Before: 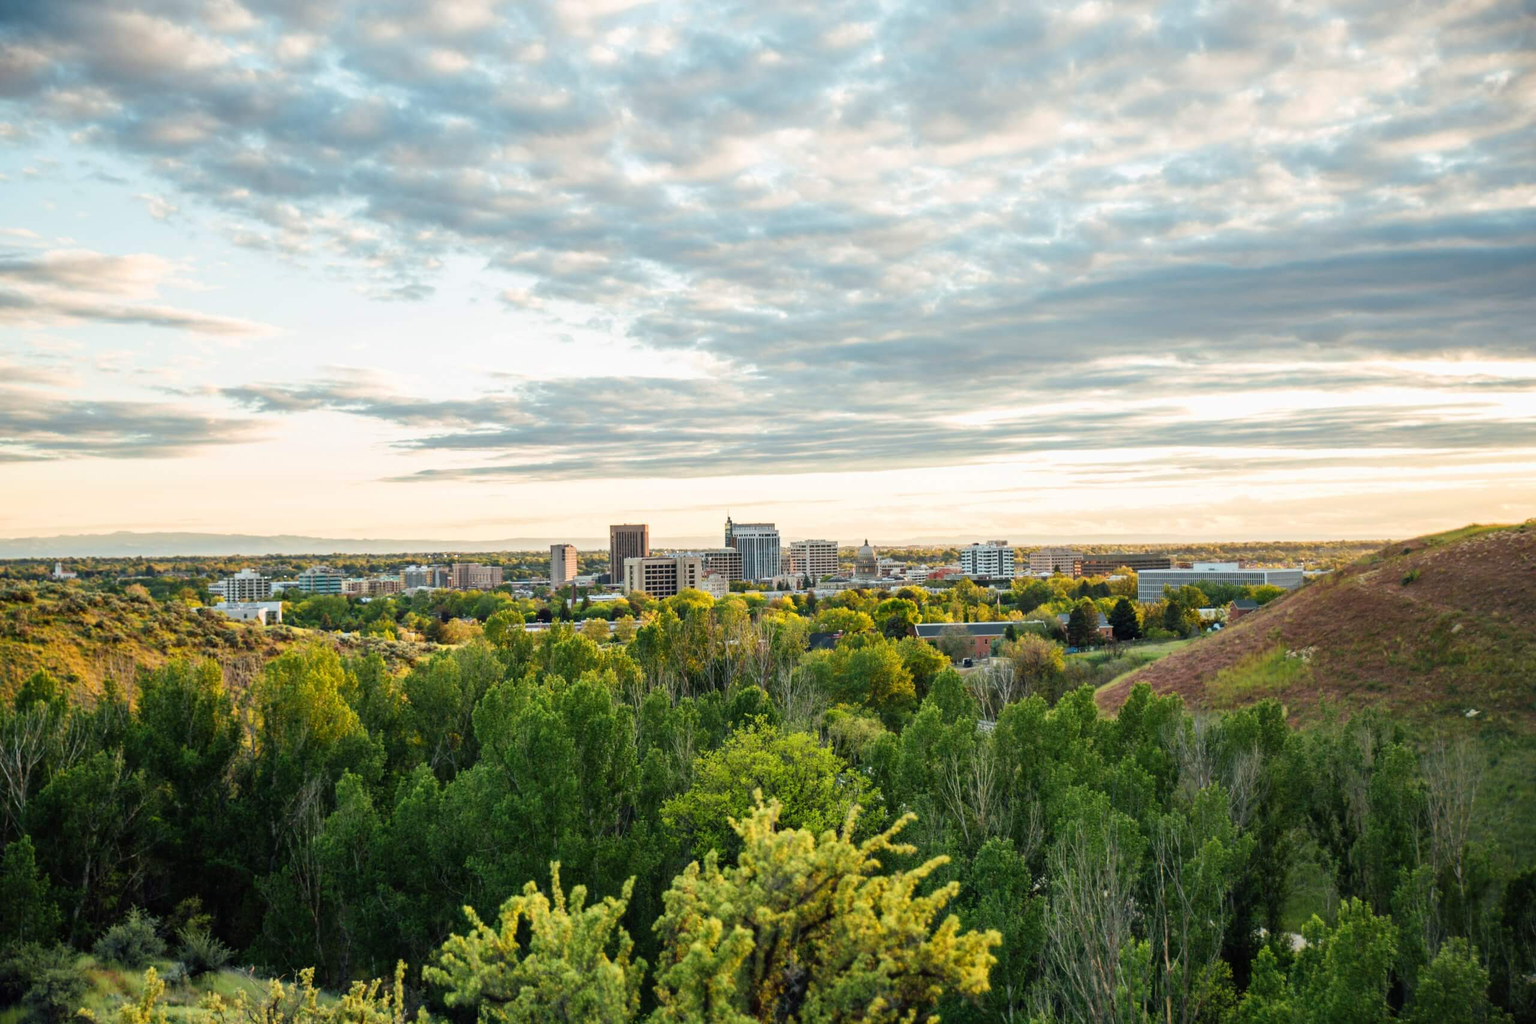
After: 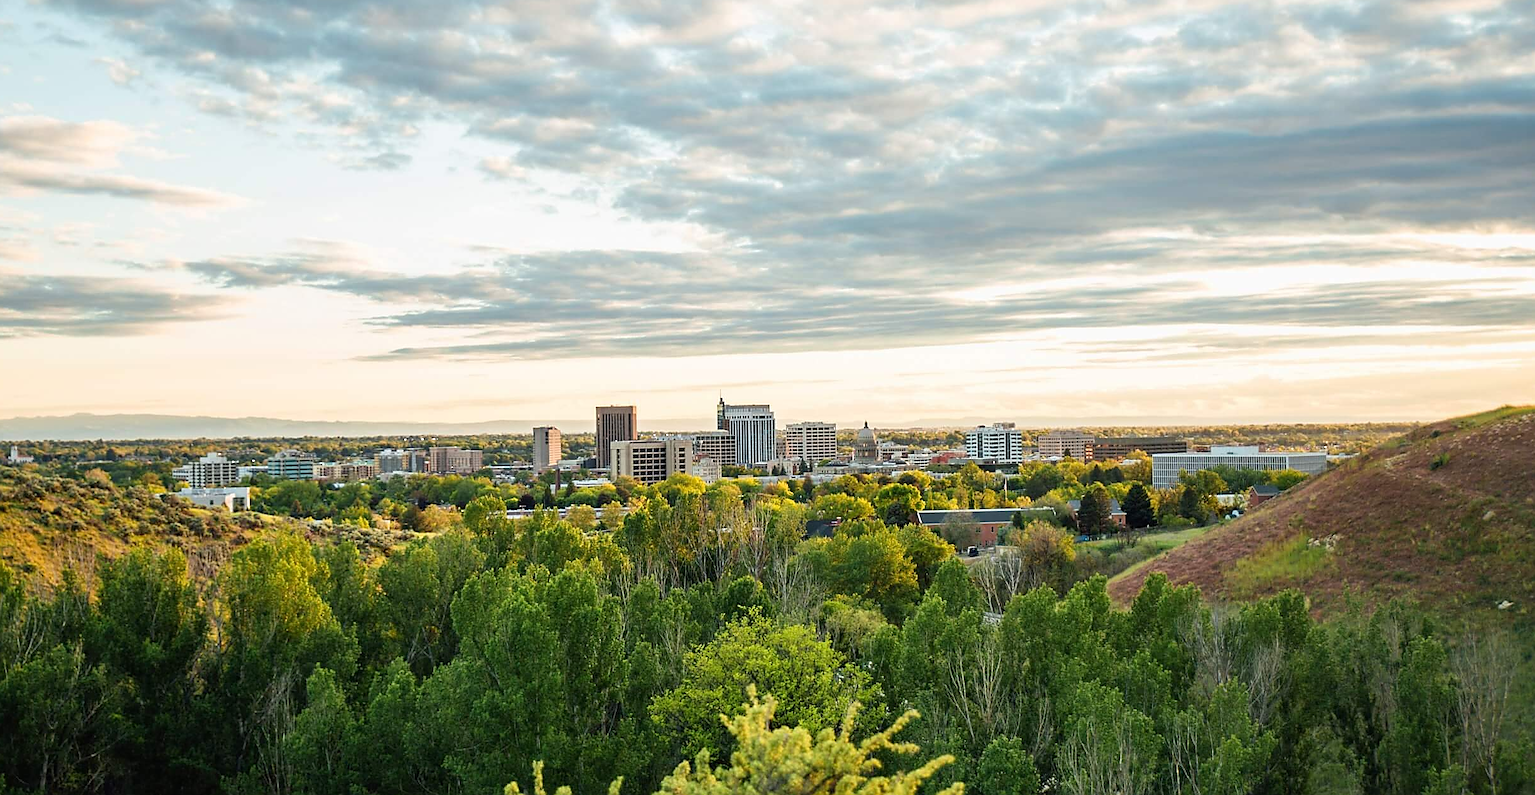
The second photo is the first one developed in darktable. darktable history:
sharpen: radius 1.402, amount 1.233, threshold 0.817
crop and rotate: left 2.949%, top 13.665%, right 2.185%, bottom 12.658%
